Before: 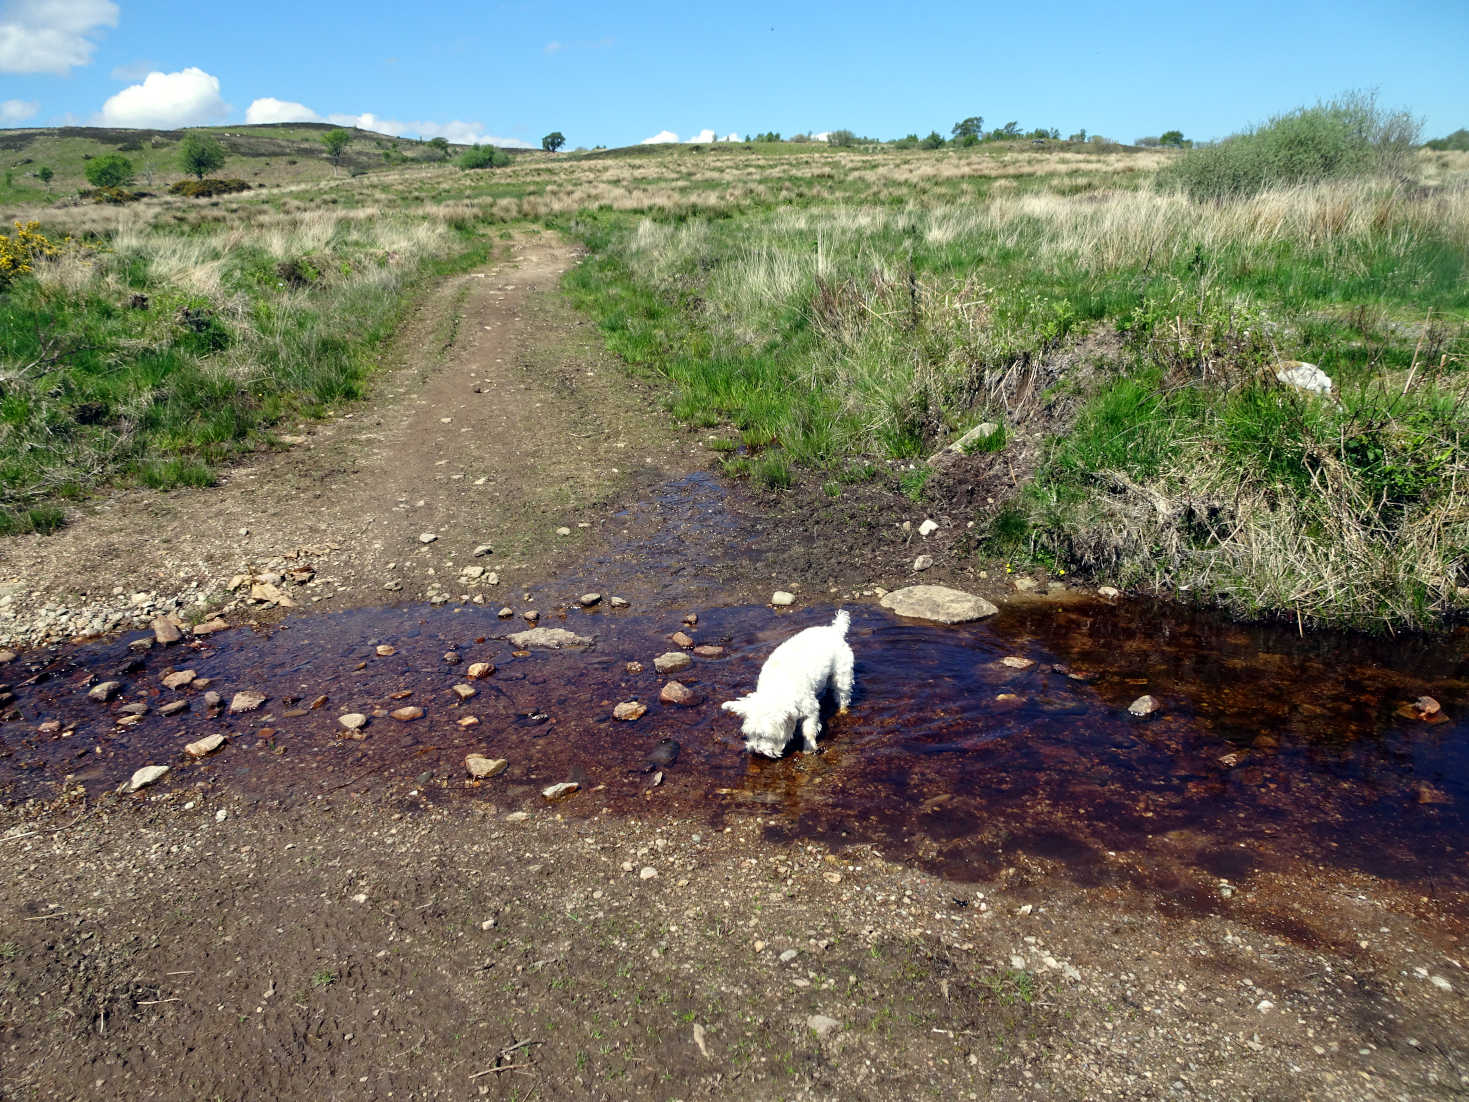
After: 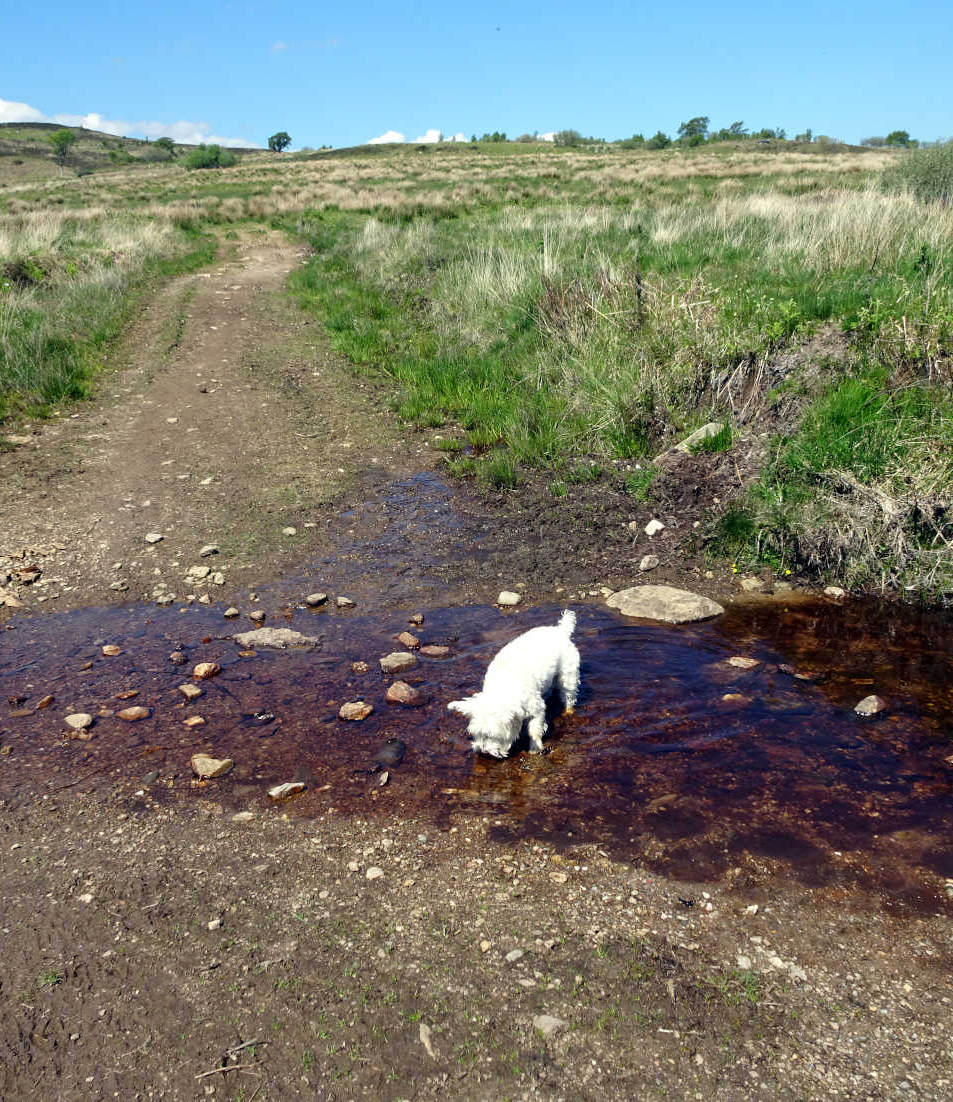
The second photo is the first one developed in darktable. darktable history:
crop and rotate: left 18.69%, right 16.373%
